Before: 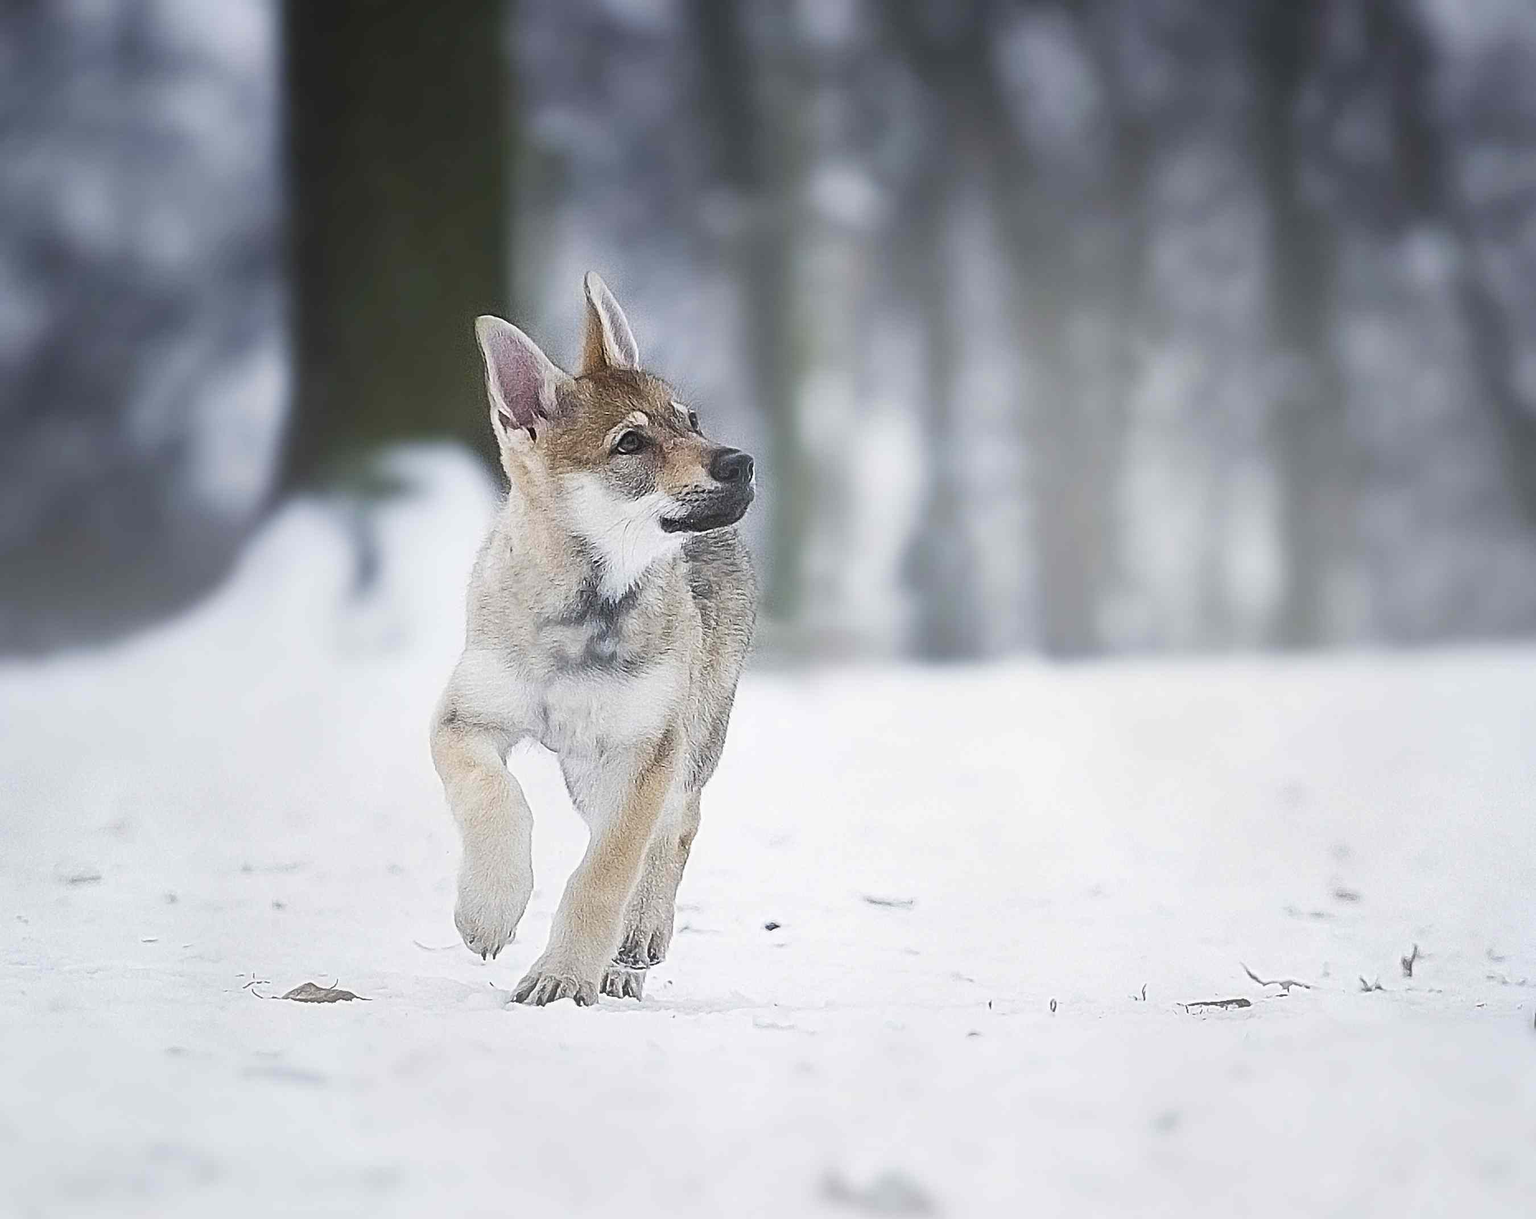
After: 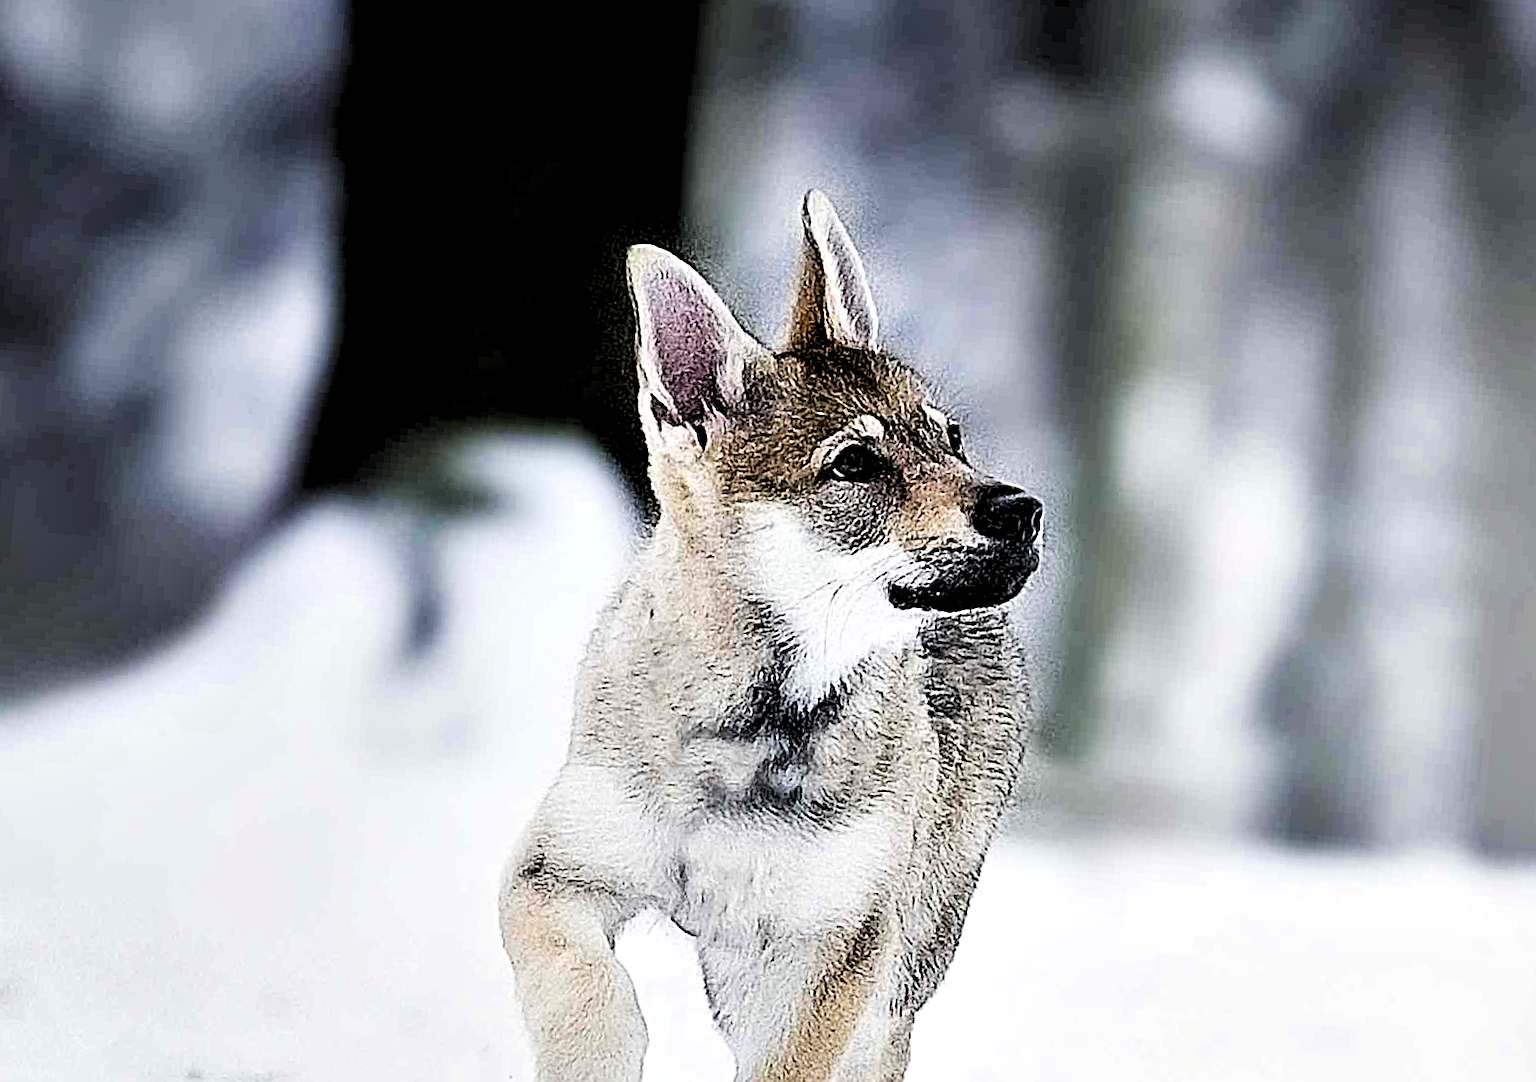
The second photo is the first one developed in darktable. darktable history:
color balance rgb: perceptual saturation grading › global saturation 35.099%, perceptual saturation grading › highlights -29.849%, perceptual saturation grading › shadows 35.129%, global vibrance 20%
shadows and highlights: shadows -12.37, white point adjustment 3.84, highlights 27.97
contrast equalizer: y [[0.6 ×6], [0.55 ×6], [0 ×6], [0 ×6], [0 ×6]]
levels: levels [0.182, 0.542, 0.902]
crop and rotate: angle -5.08°, left 2.001%, top 6.978%, right 27.356%, bottom 30.259%
sharpen: on, module defaults
tone equalizer: on, module defaults
filmic rgb: black relative exposure -5.08 EV, white relative exposure 3.97 EV, threshold 3.02 EV, hardness 2.9, contrast 1.096, enable highlight reconstruction true
